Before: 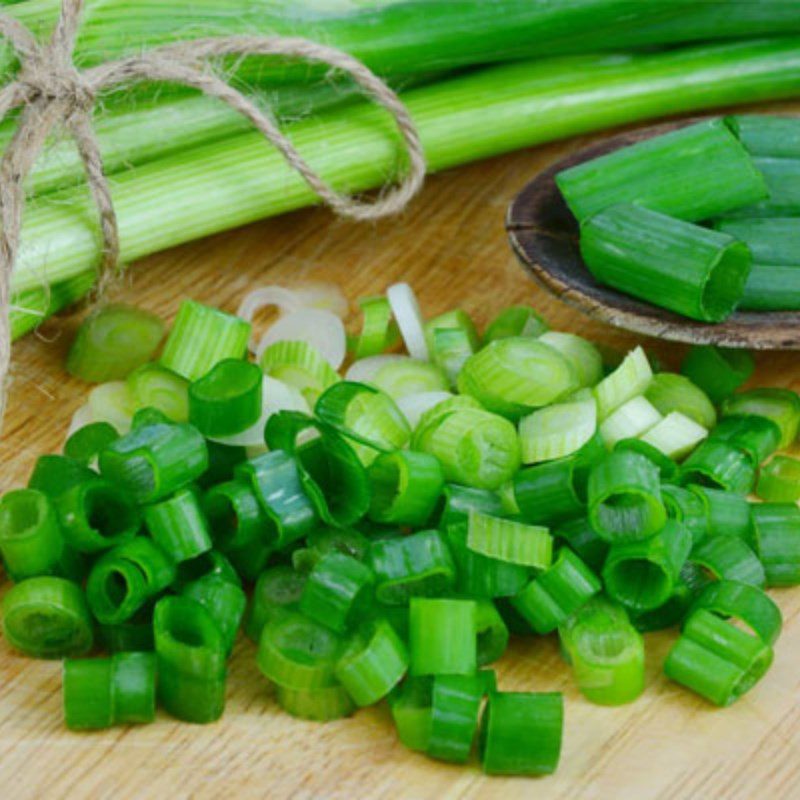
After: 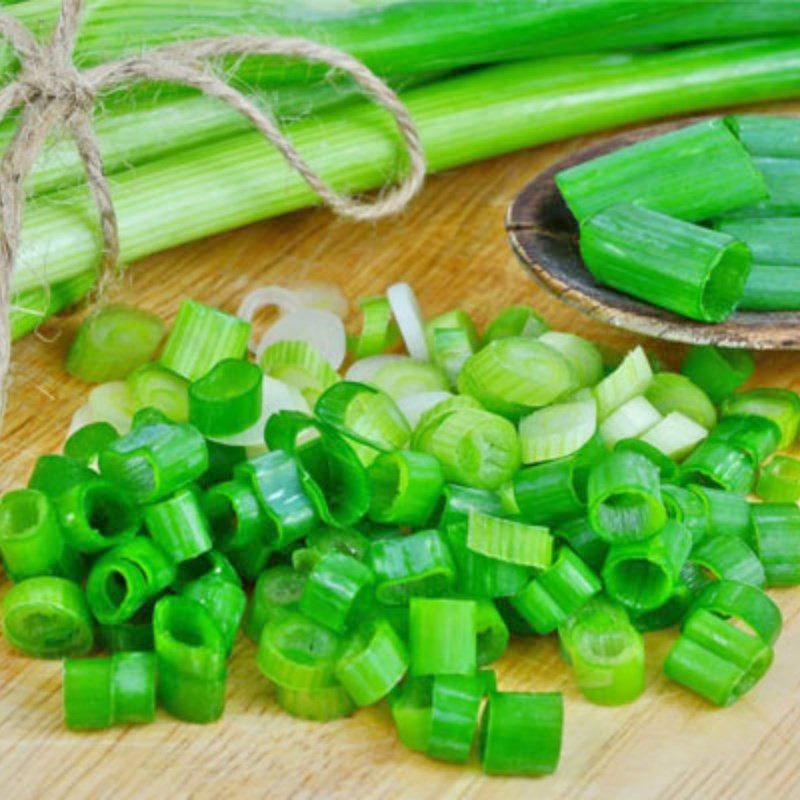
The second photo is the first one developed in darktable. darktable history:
tone equalizer: -7 EV 0.15 EV, -6 EV 0.6 EV, -5 EV 1.15 EV, -4 EV 1.33 EV, -3 EV 1.15 EV, -2 EV 0.6 EV, -1 EV 0.15 EV, mask exposure compensation -0.5 EV
